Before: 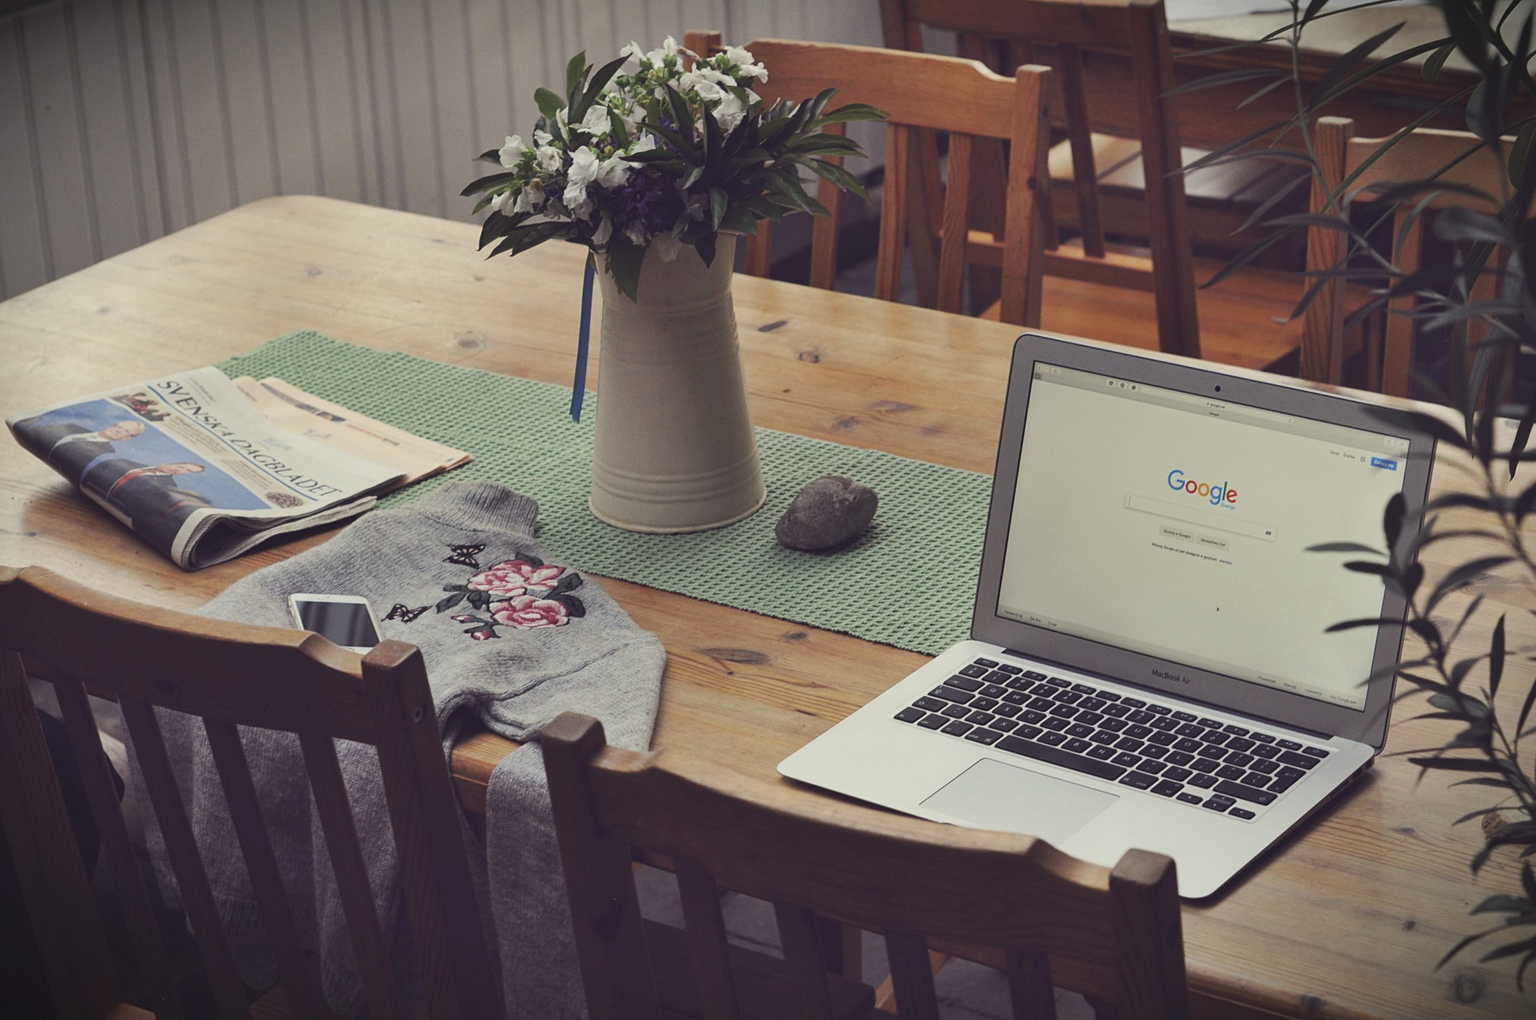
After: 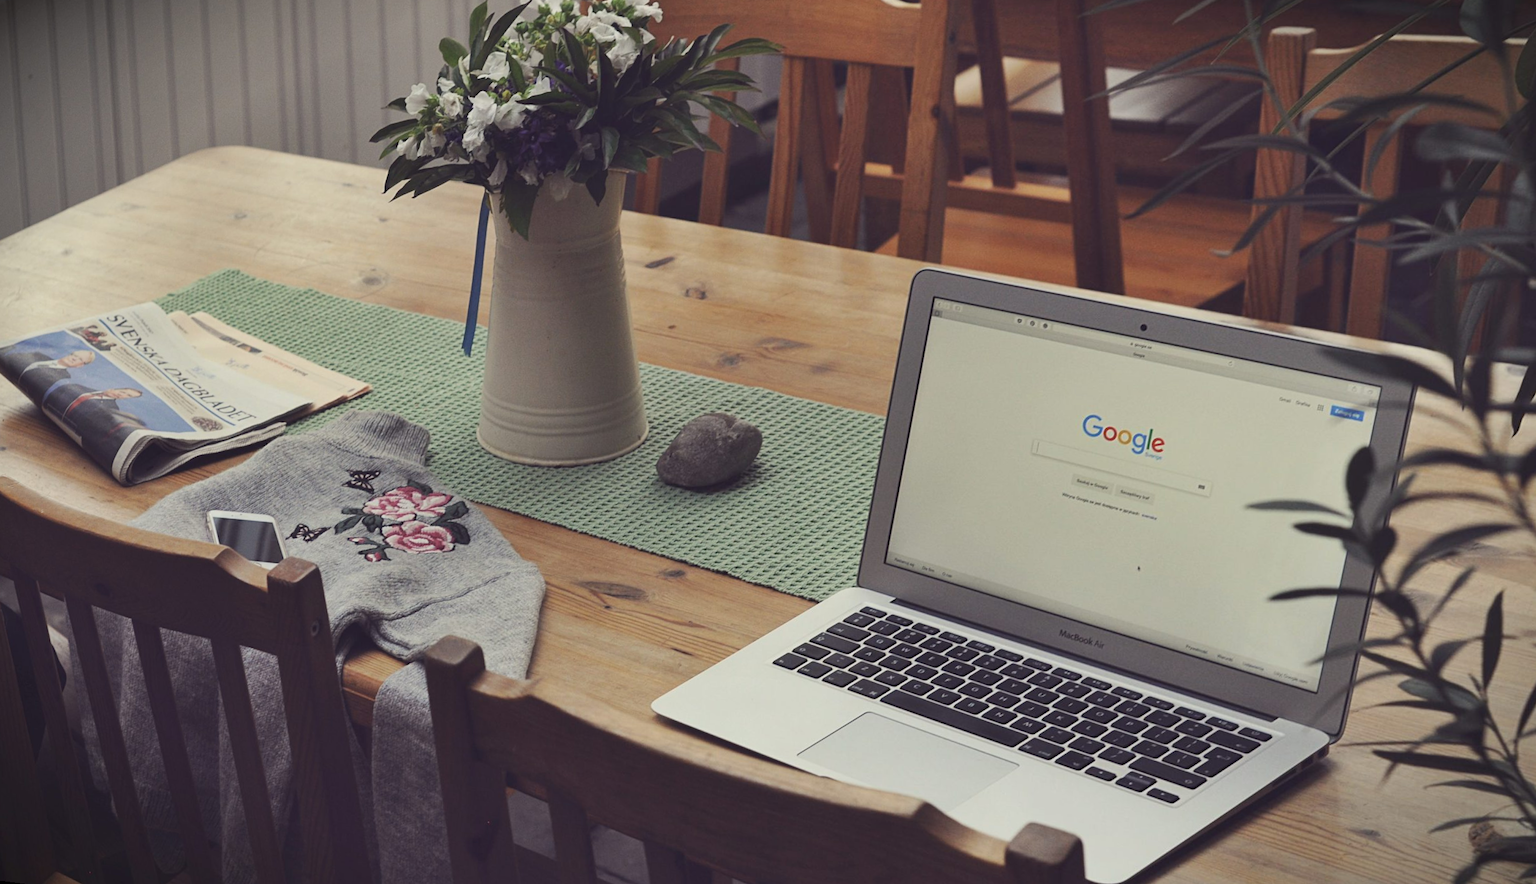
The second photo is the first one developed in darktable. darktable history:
rotate and perspective: rotation 1.69°, lens shift (vertical) -0.023, lens shift (horizontal) -0.291, crop left 0.025, crop right 0.988, crop top 0.092, crop bottom 0.842
crop: top 1.049%, right 0.001%
